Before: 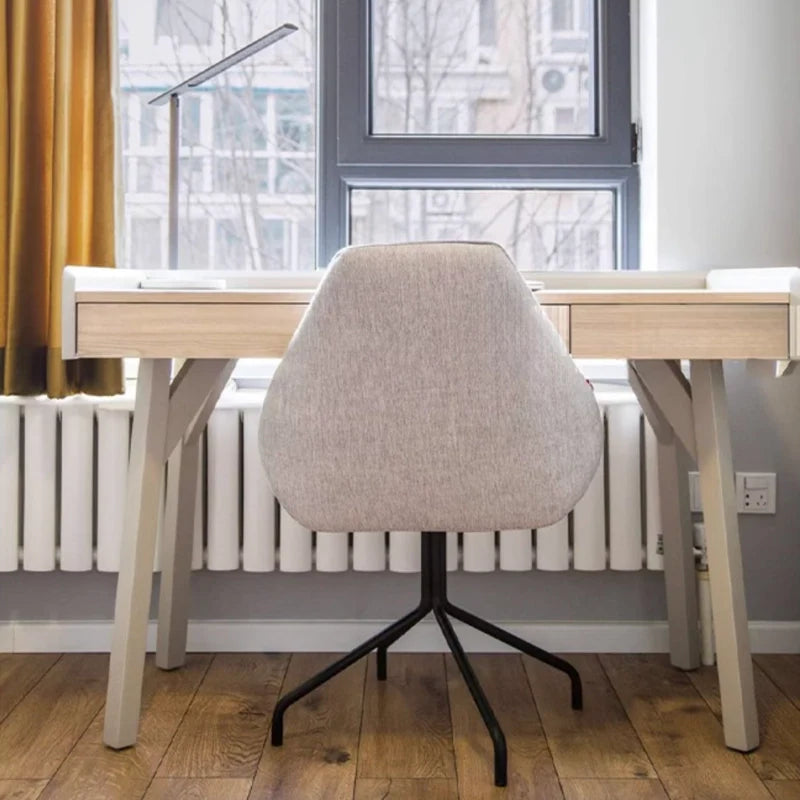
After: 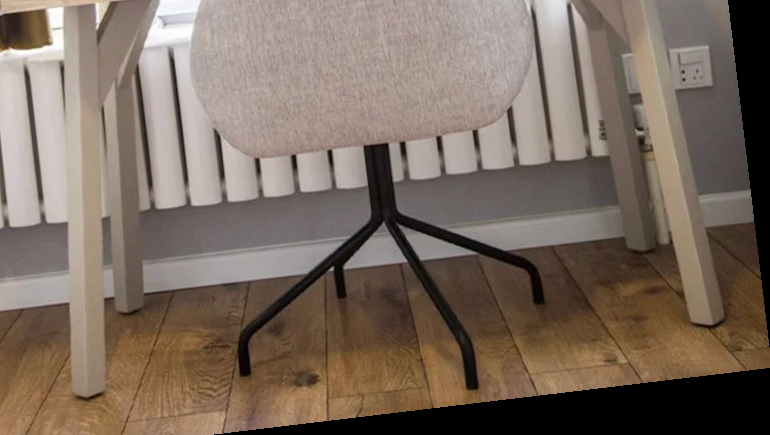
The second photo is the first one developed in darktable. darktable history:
rotate and perspective: rotation -6.83°, automatic cropping off
crop and rotate: left 13.306%, top 48.129%, bottom 2.928%
